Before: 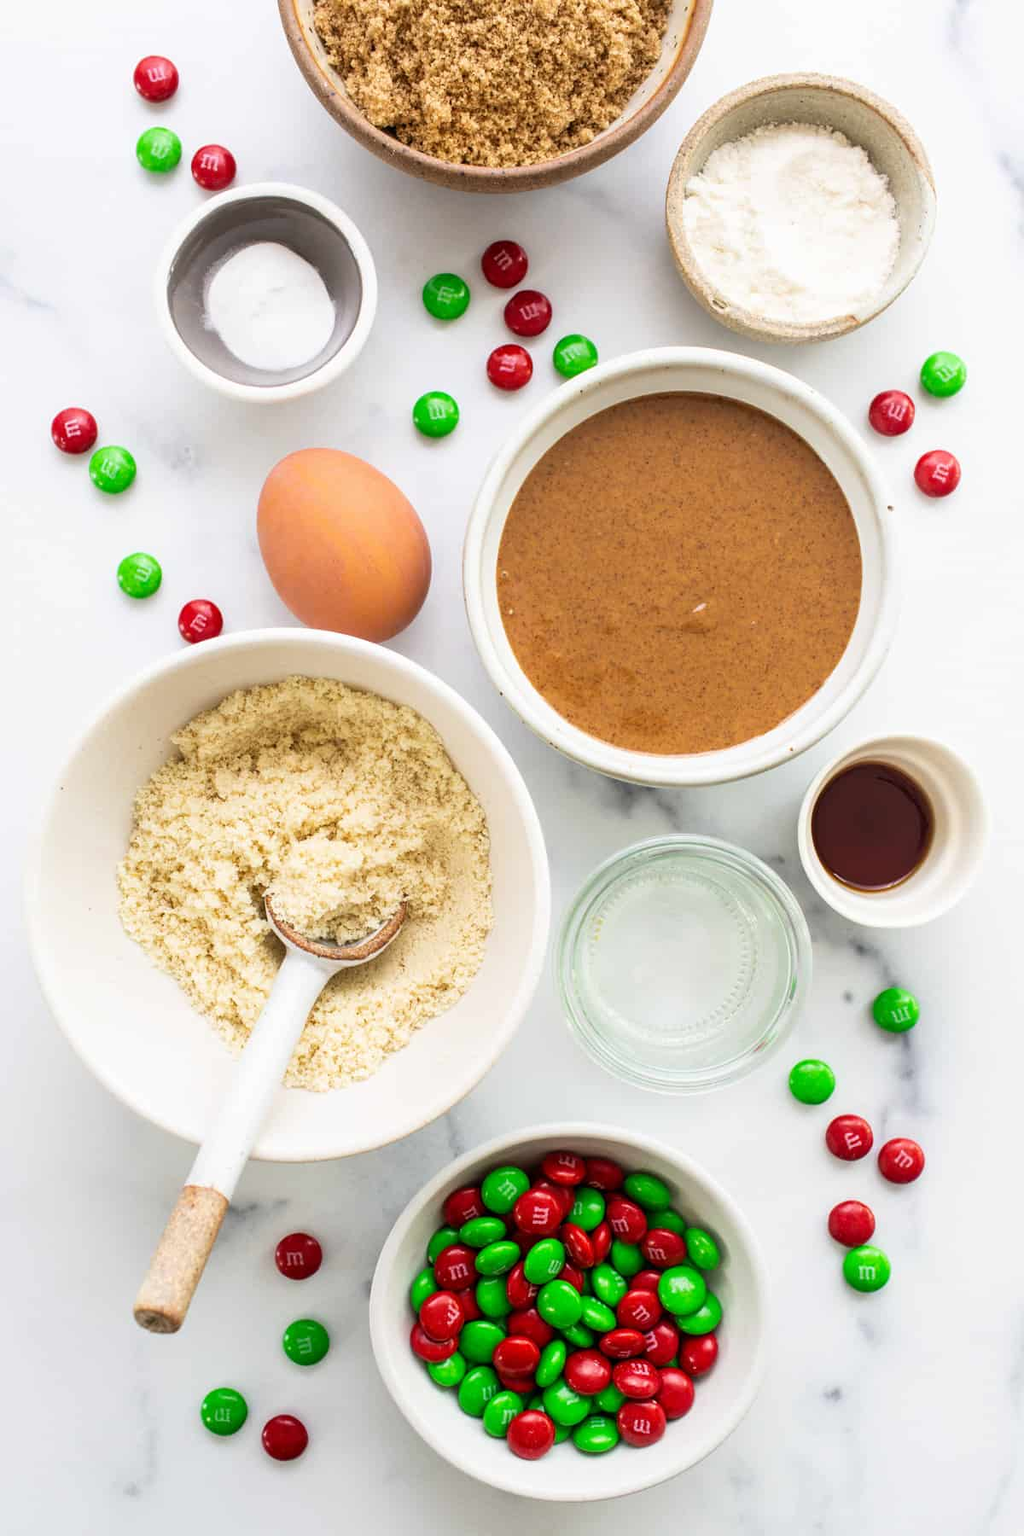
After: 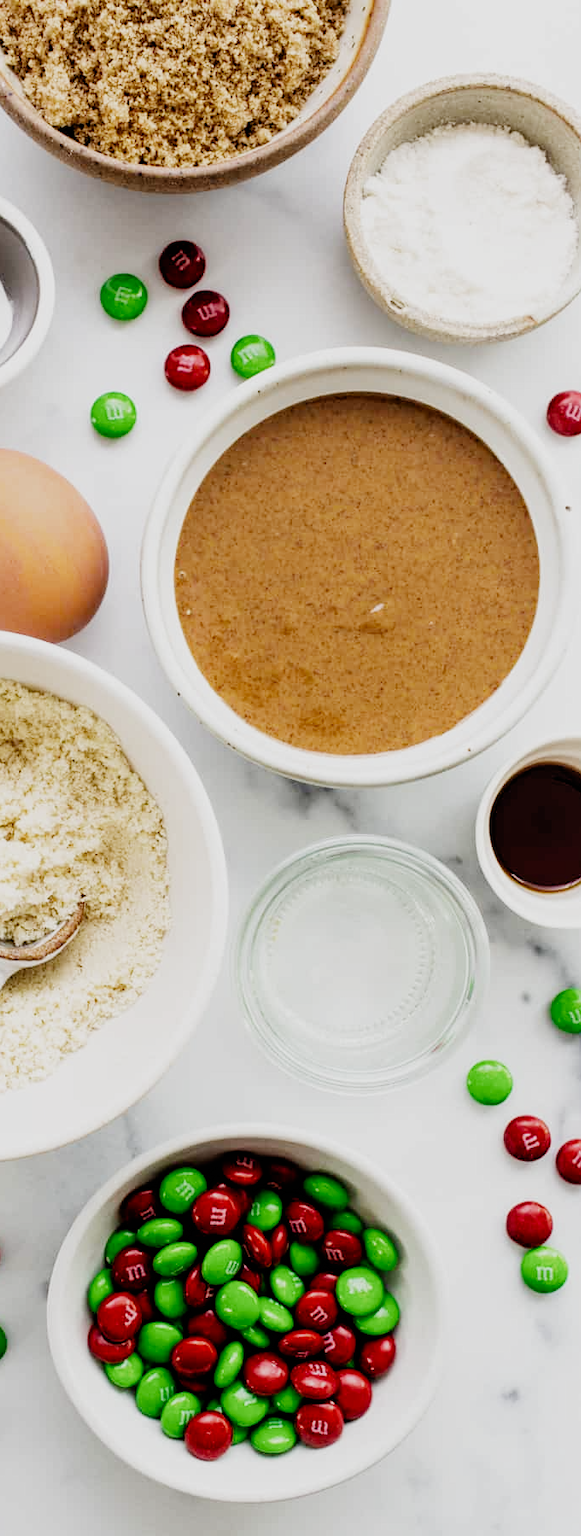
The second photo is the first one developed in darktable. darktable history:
crop: left 31.571%, top 0.021%, right 11.625%
filmic rgb: black relative exposure -5.14 EV, white relative exposure 3.99 EV, hardness 2.88, contrast 1.296, highlights saturation mix -11.18%, preserve chrominance no, color science v5 (2021)
tone equalizer: edges refinement/feathering 500, mask exposure compensation -1.57 EV, preserve details no
